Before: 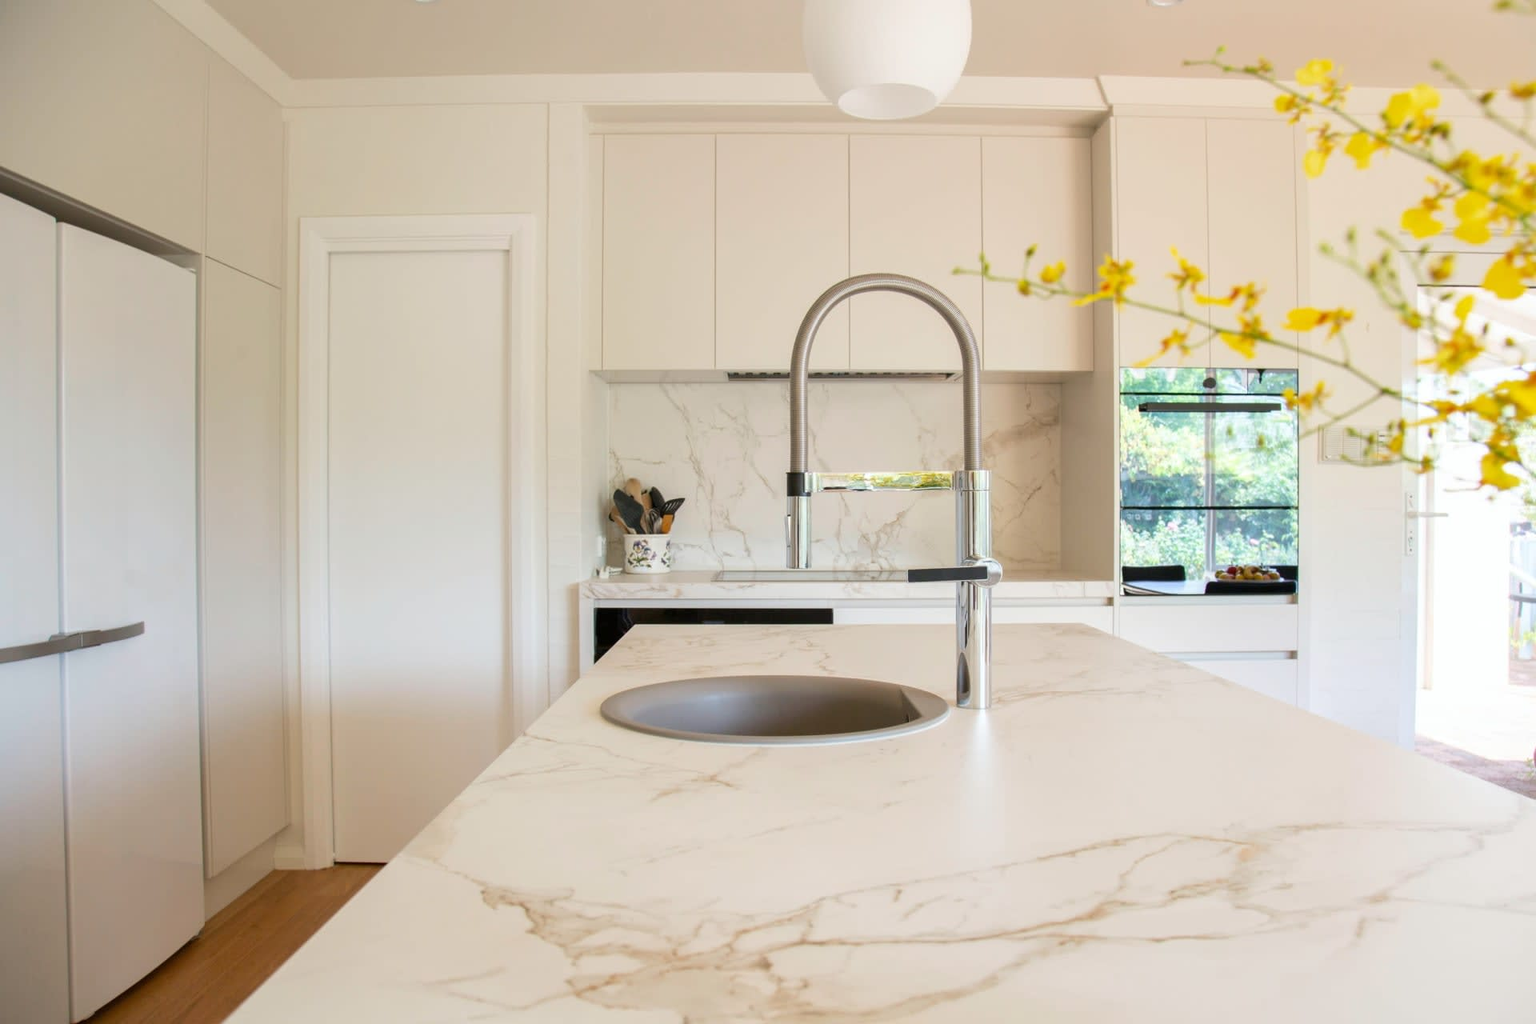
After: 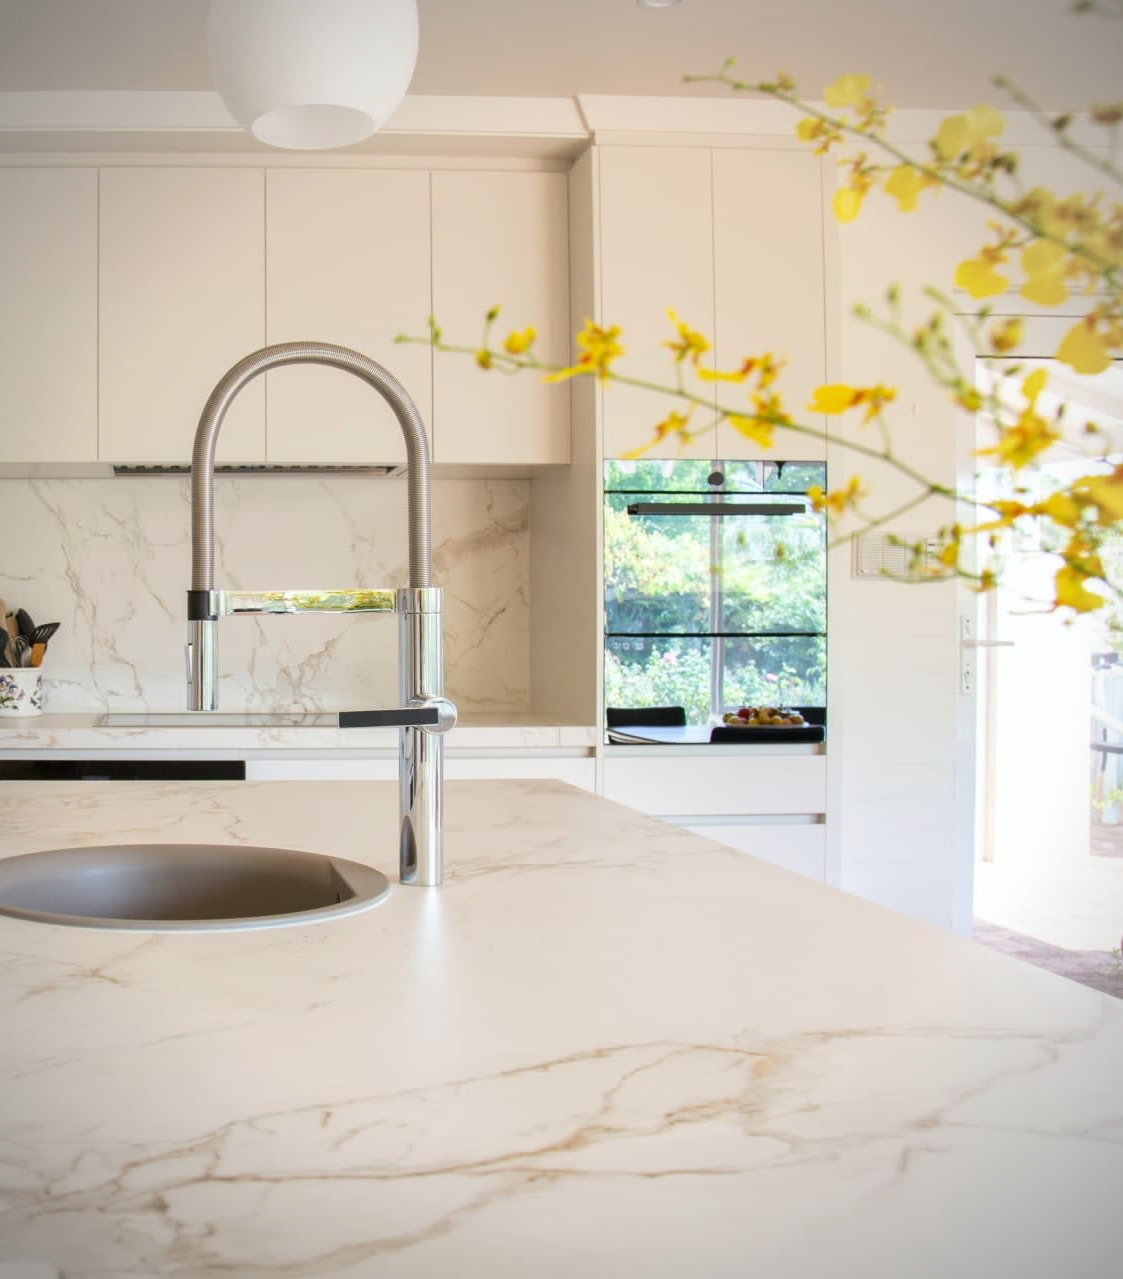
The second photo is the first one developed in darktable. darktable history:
crop: left 41.509%
vignetting: saturation -0.644, unbound false
tone equalizer: smoothing diameter 24.89%, edges refinement/feathering 10.17, preserve details guided filter
